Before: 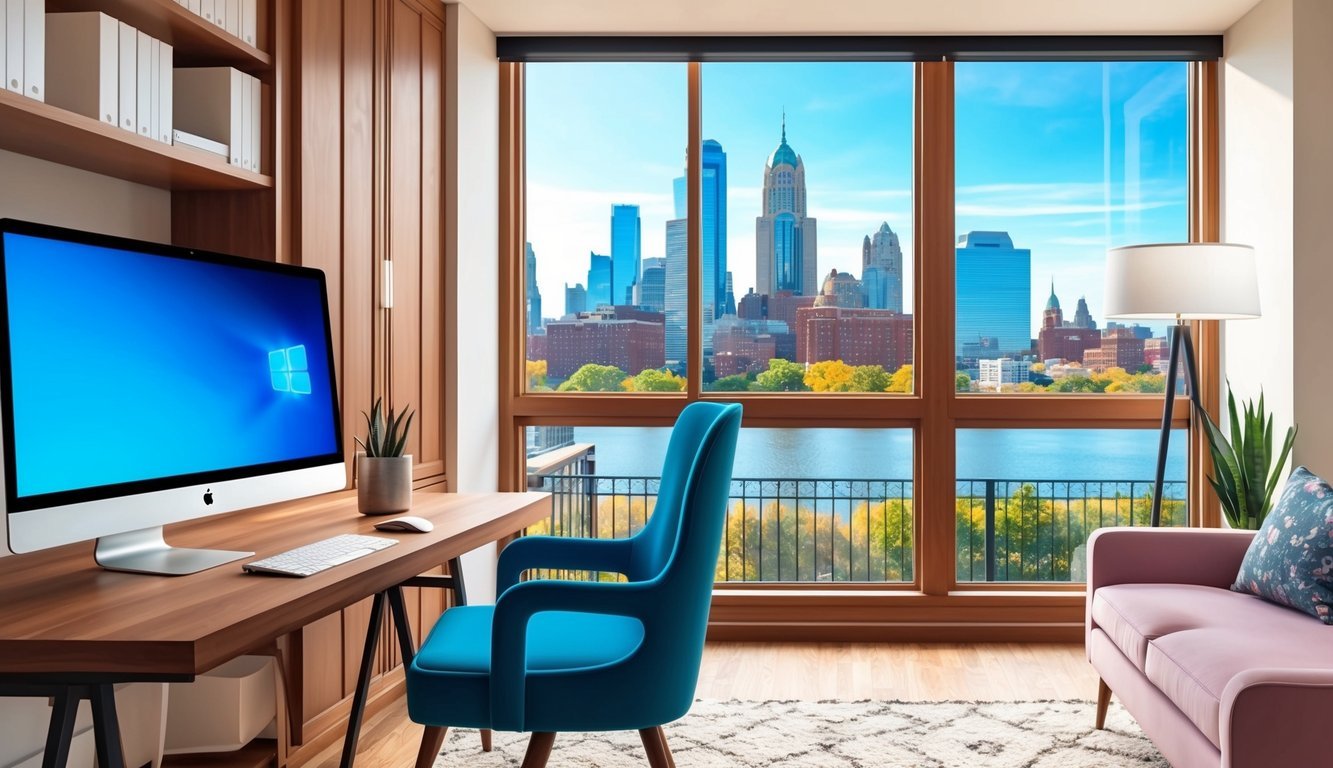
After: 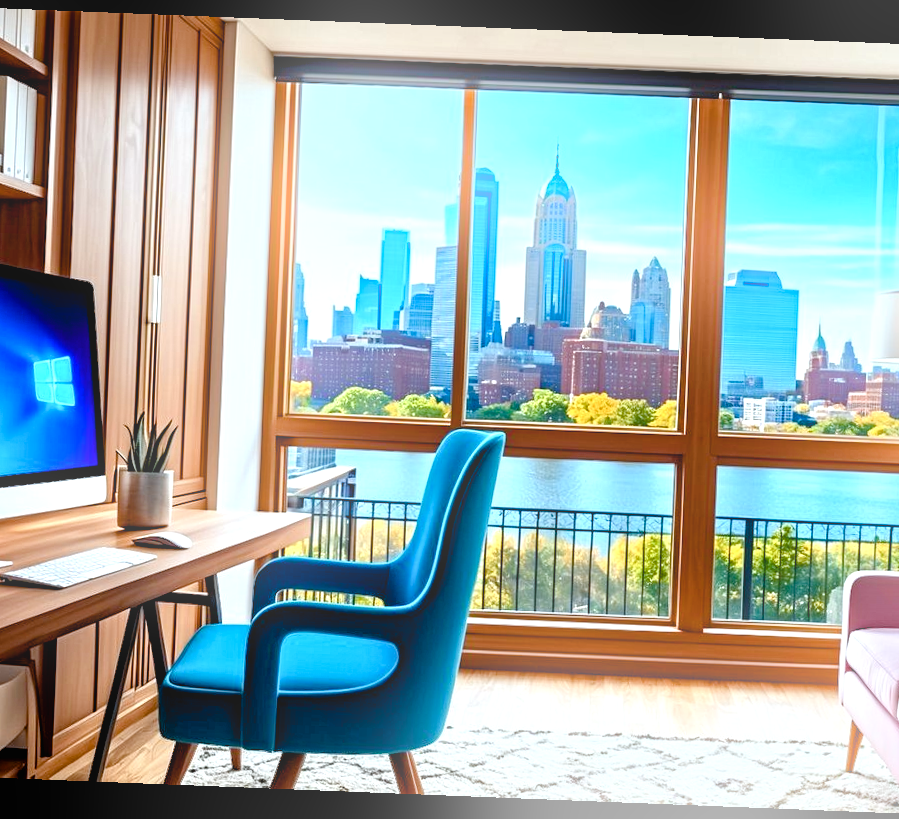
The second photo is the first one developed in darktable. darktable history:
bloom: size 15%, threshold 97%, strength 7%
rotate and perspective: rotation 2.27°, automatic cropping off
crop and rotate: left 18.442%, right 15.508%
white balance: red 0.925, blue 1.046
color balance rgb: perceptual saturation grading › global saturation 20%, perceptual saturation grading › highlights -25%, perceptual saturation grading › shadows 50%
contrast equalizer: octaves 7, y [[0.5, 0.542, 0.583, 0.625, 0.667, 0.708], [0.5 ×6], [0.5 ×6], [0 ×6], [0 ×6]]
exposure: black level correction 0.003, exposure 0.383 EV, compensate highlight preservation false
